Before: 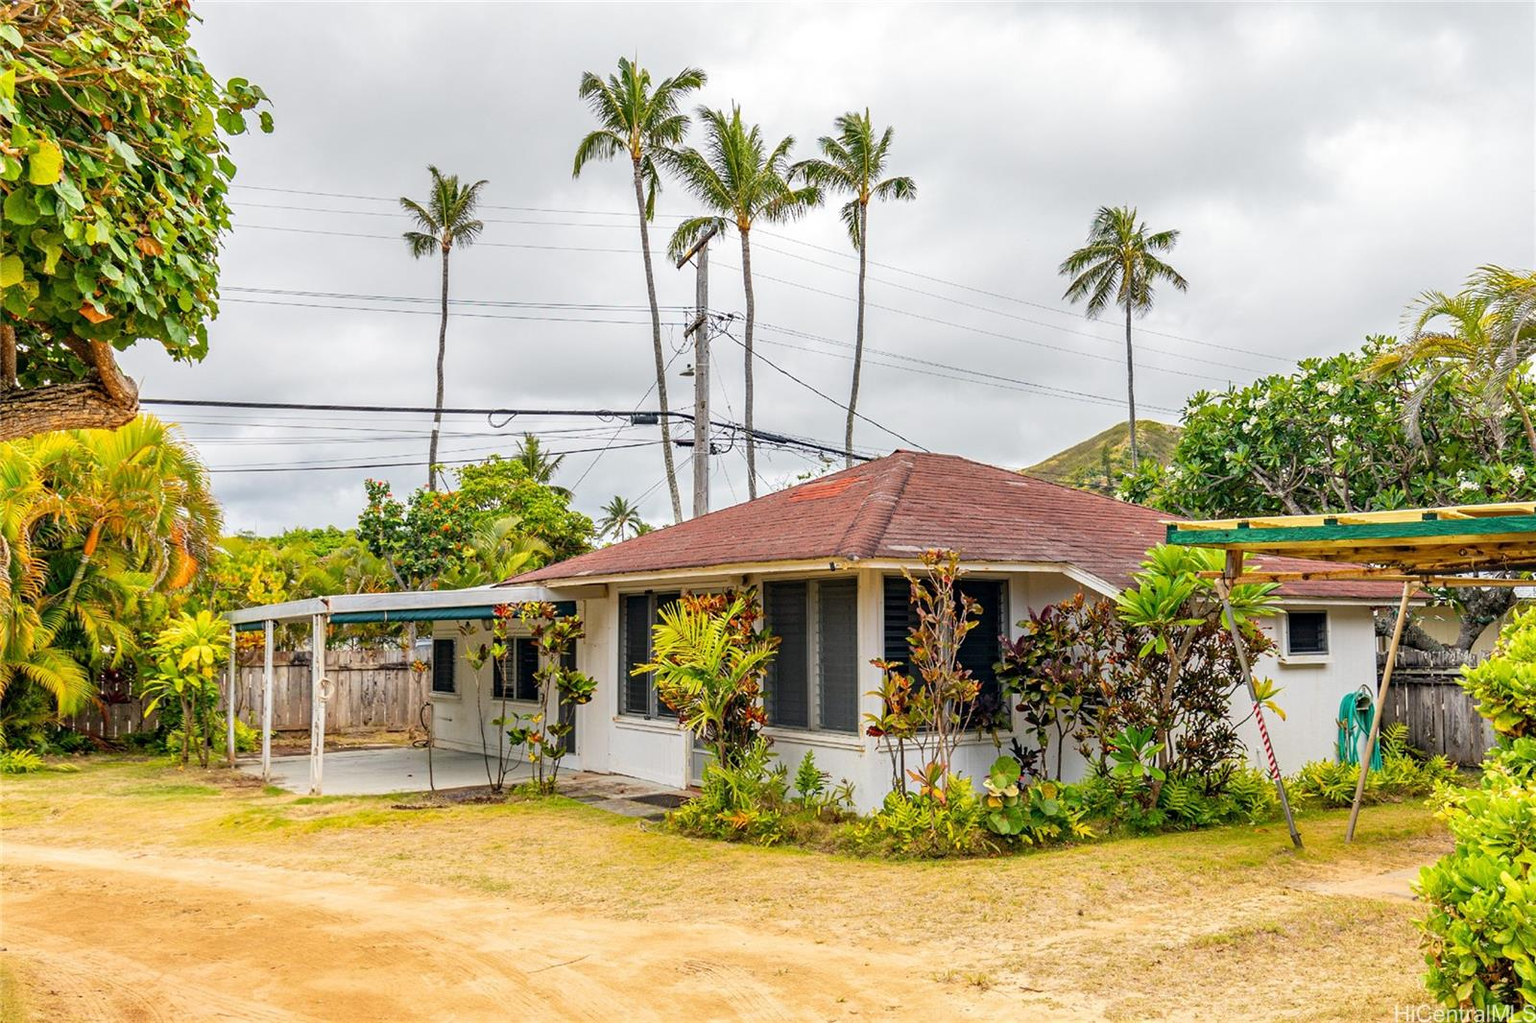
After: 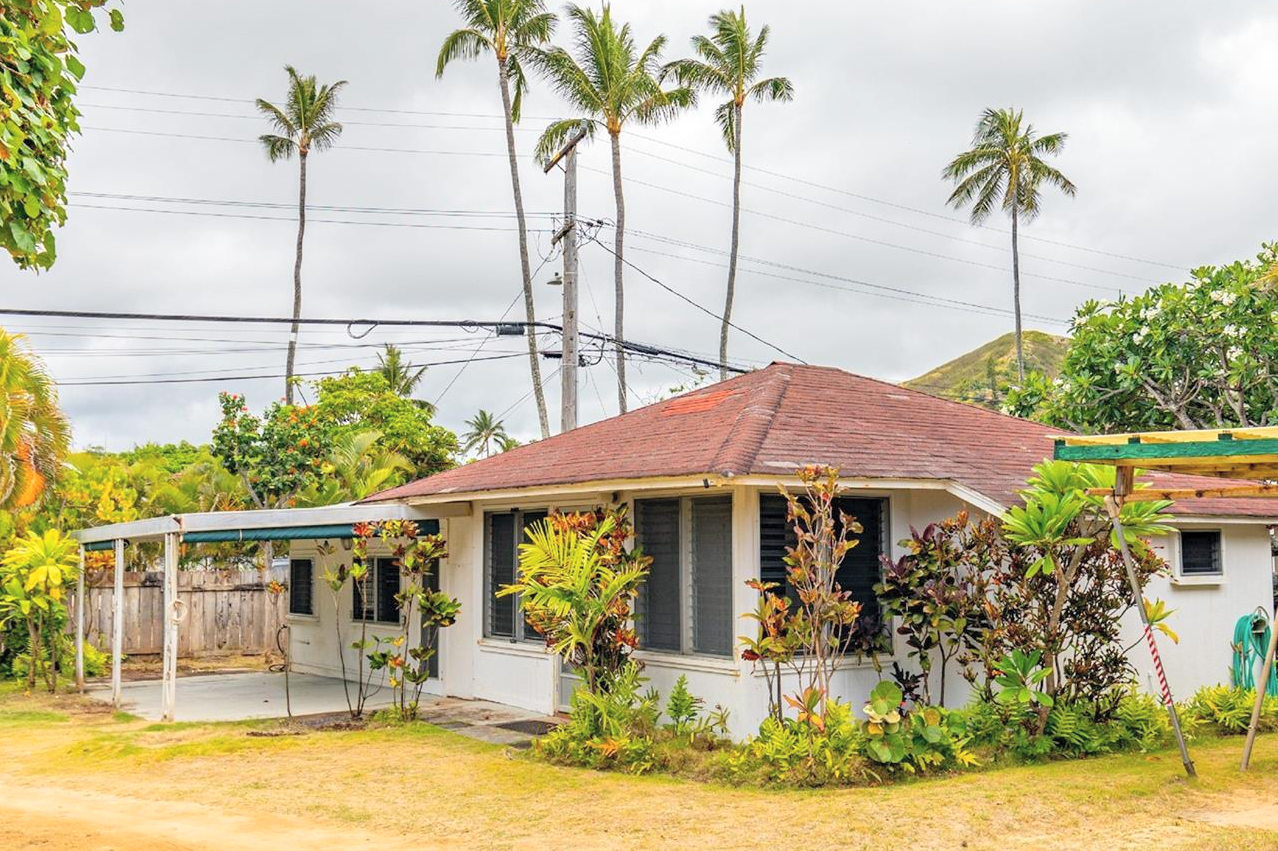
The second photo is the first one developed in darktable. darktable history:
white balance: emerald 1
contrast brightness saturation: brightness 0.15
crop and rotate: left 10.071%, top 10.071%, right 10.02%, bottom 10.02%
